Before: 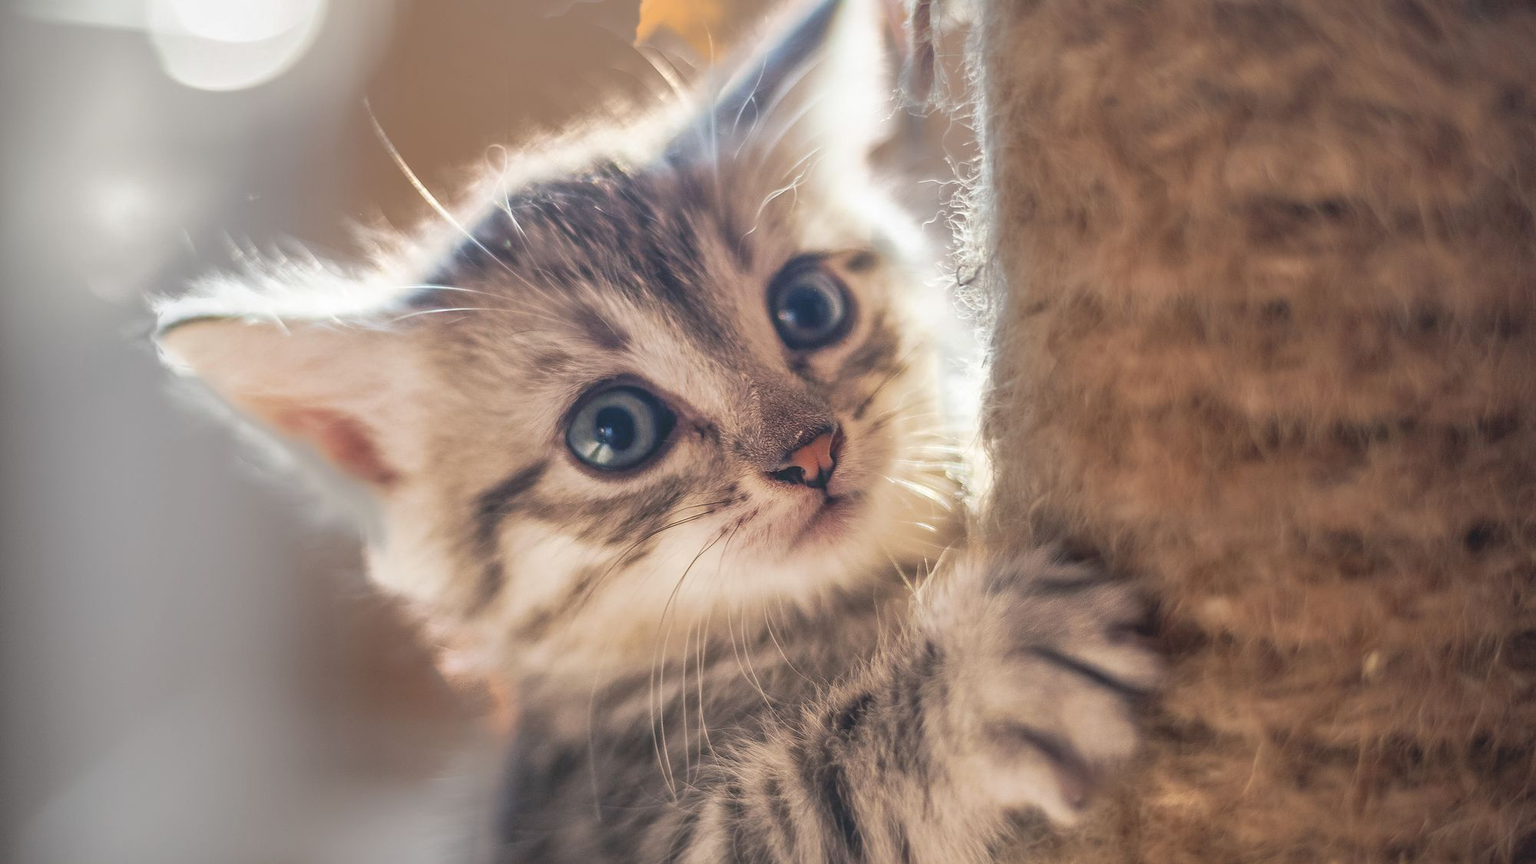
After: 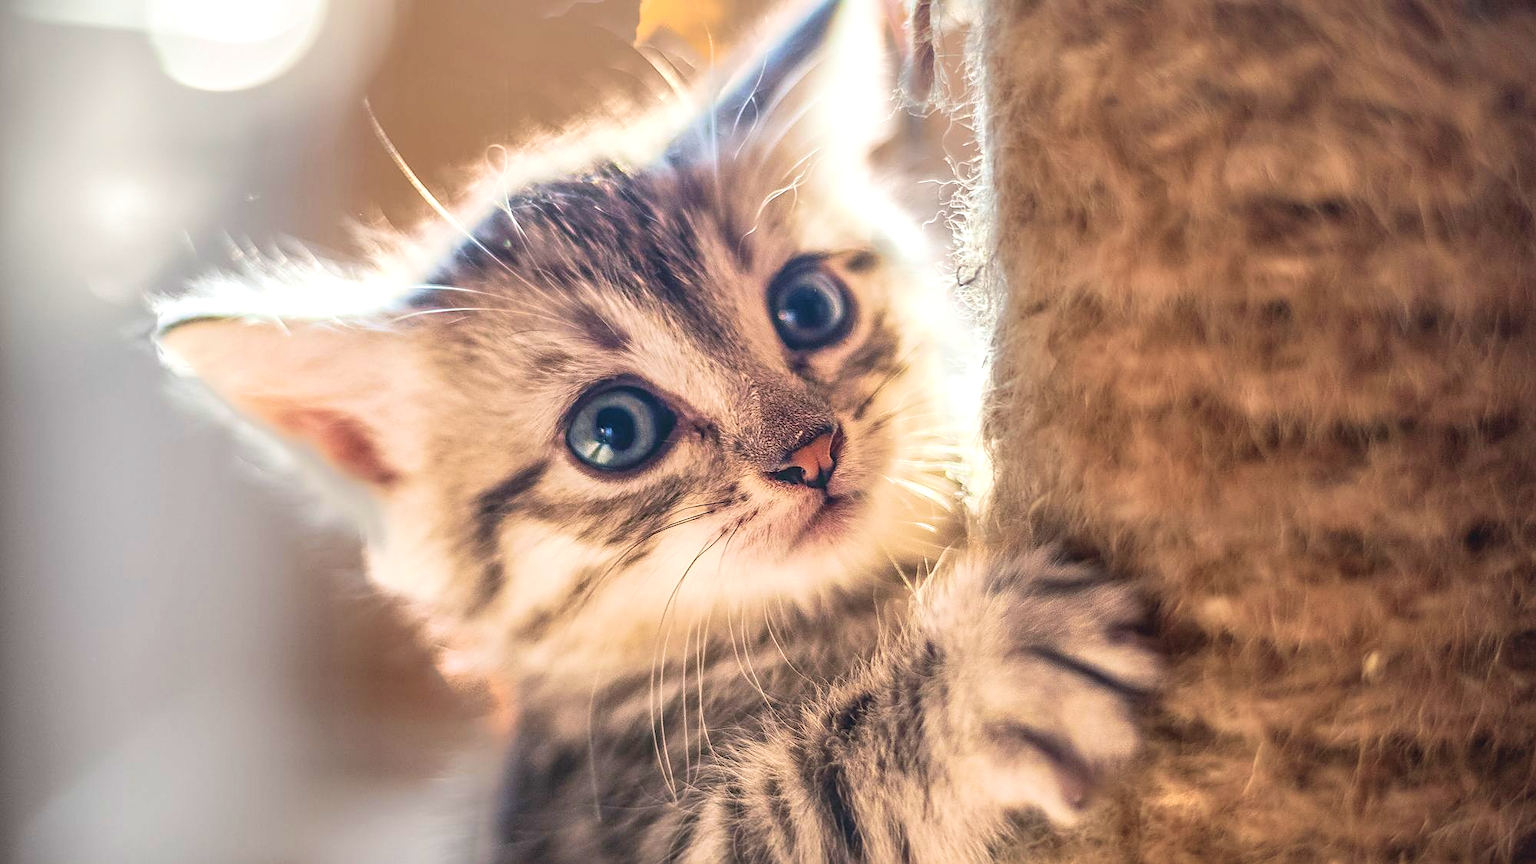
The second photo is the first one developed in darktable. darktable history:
contrast brightness saturation: contrast 0.226, brightness 0.11, saturation 0.291
velvia: on, module defaults
local contrast: on, module defaults
sharpen: on, module defaults
